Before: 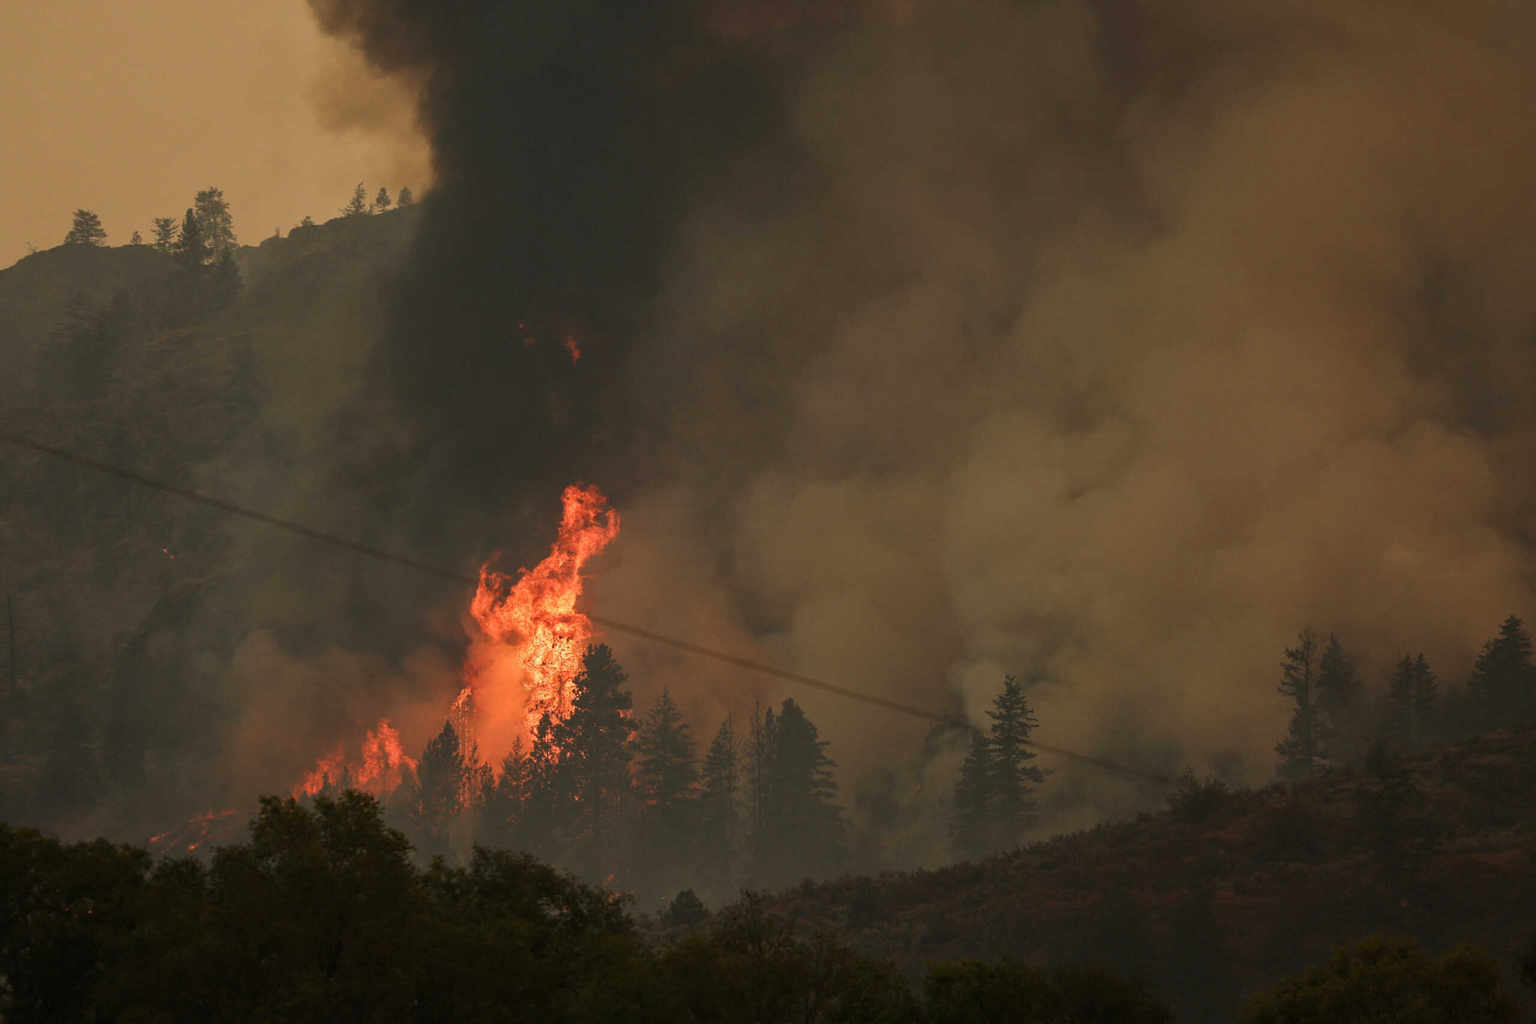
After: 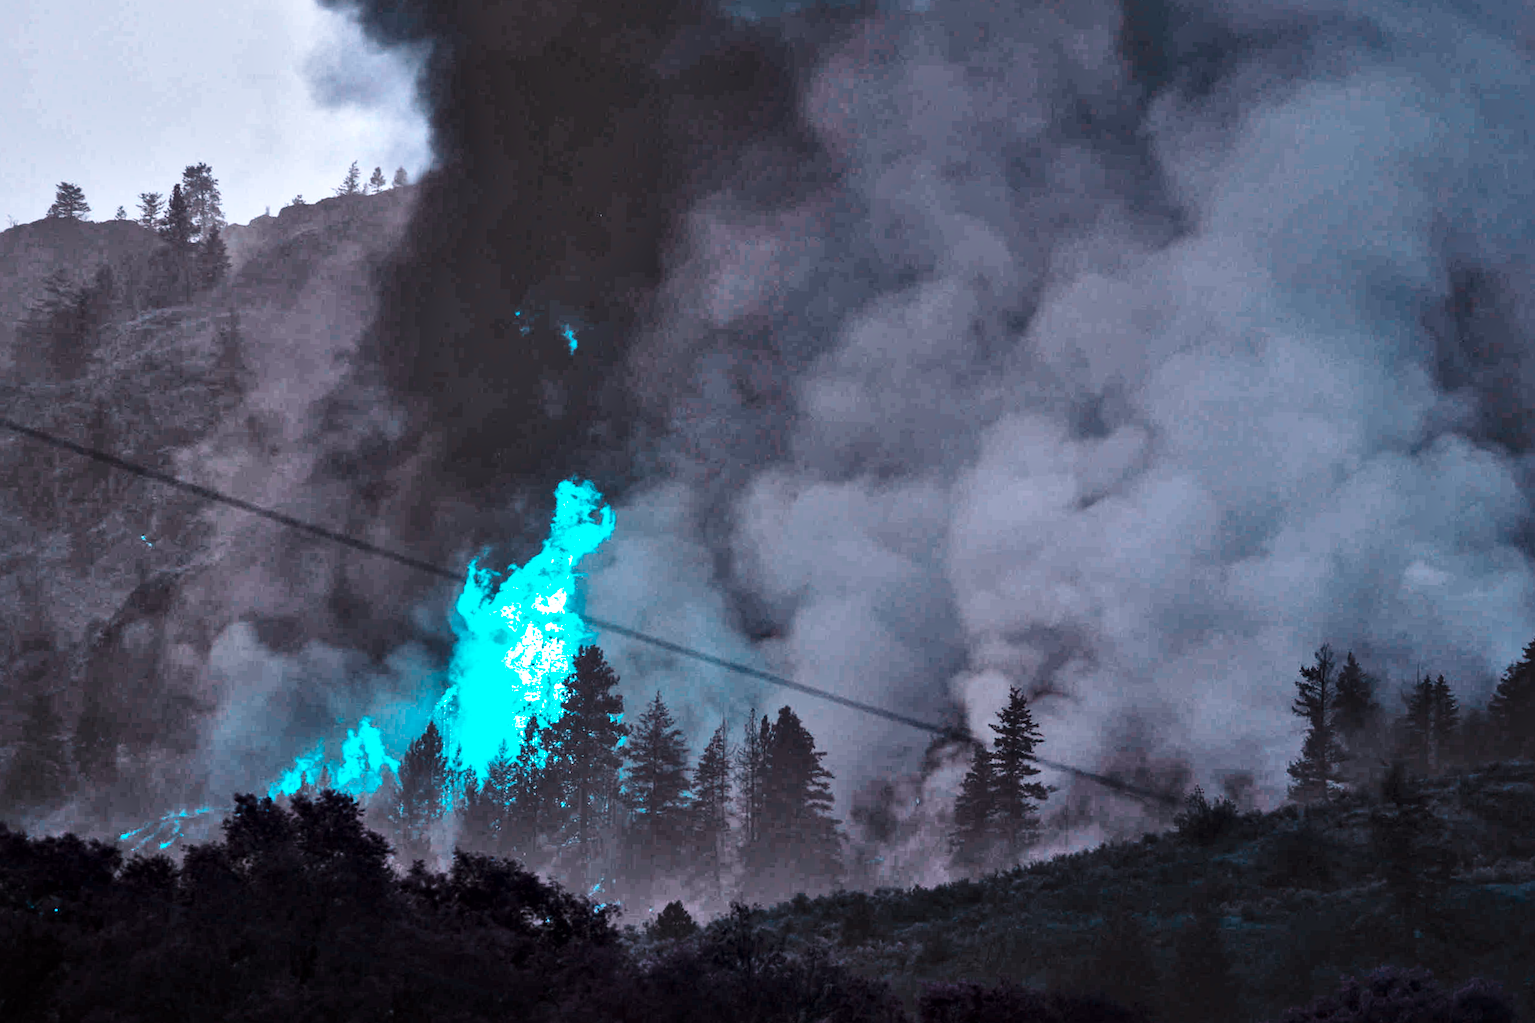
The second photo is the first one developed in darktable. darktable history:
local contrast: mode bilateral grid, contrast 26, coarseness 60, detail 151%, midtone range 0.2
shadows and highlights: soften with gaussian
crop and rotate: angle -1.38°
contrast brightness saturation: contrast 0.103, saturation -0.372
exposure: black level correction 0.001, exposure 0.5 EV, compensate highlight preservation false
color balance rgb: perceptual saturation grading › global saturation -0.101%, hue shift -148.97°, contrast 34.663%, saturation formula JzAzBz (2021)
base curve: curves: ch0 [(0, 0) (0.028, 0.03) (0.121, 0.232) (0.46, 0.748) (0.859, 0.968) (1, 1)], preserve colors none
